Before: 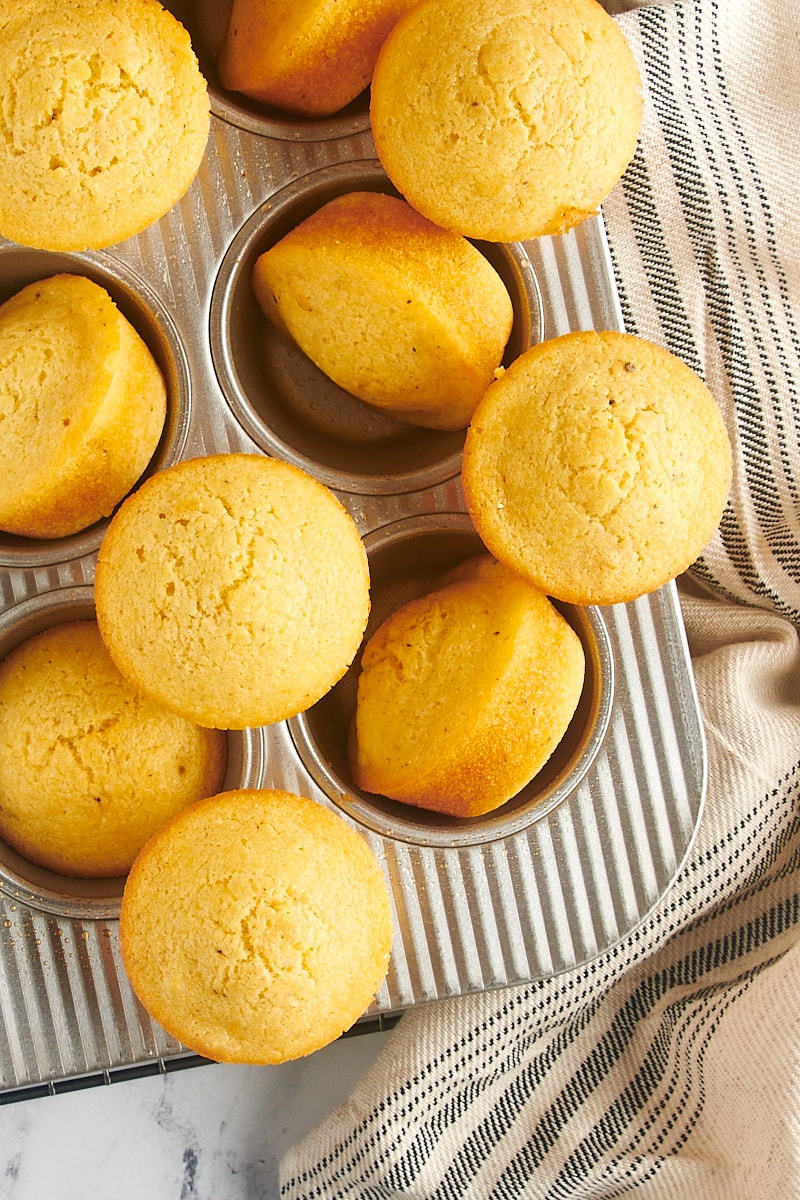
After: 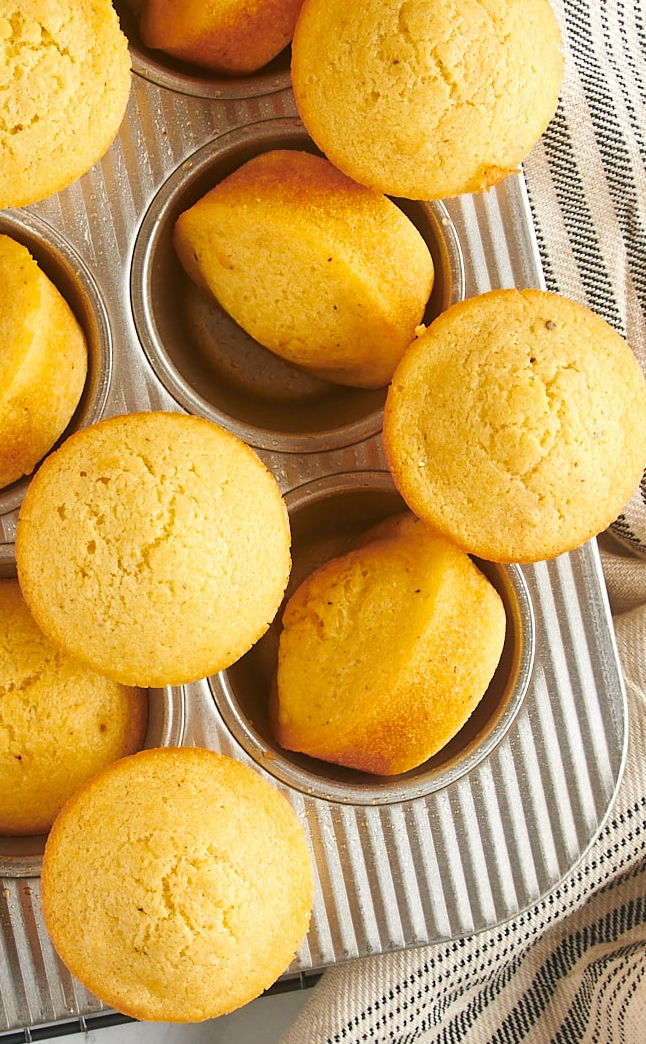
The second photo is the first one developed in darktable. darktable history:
crop: left 9.919%, top 3.506%, right 9.288%, bottom 9.423%
